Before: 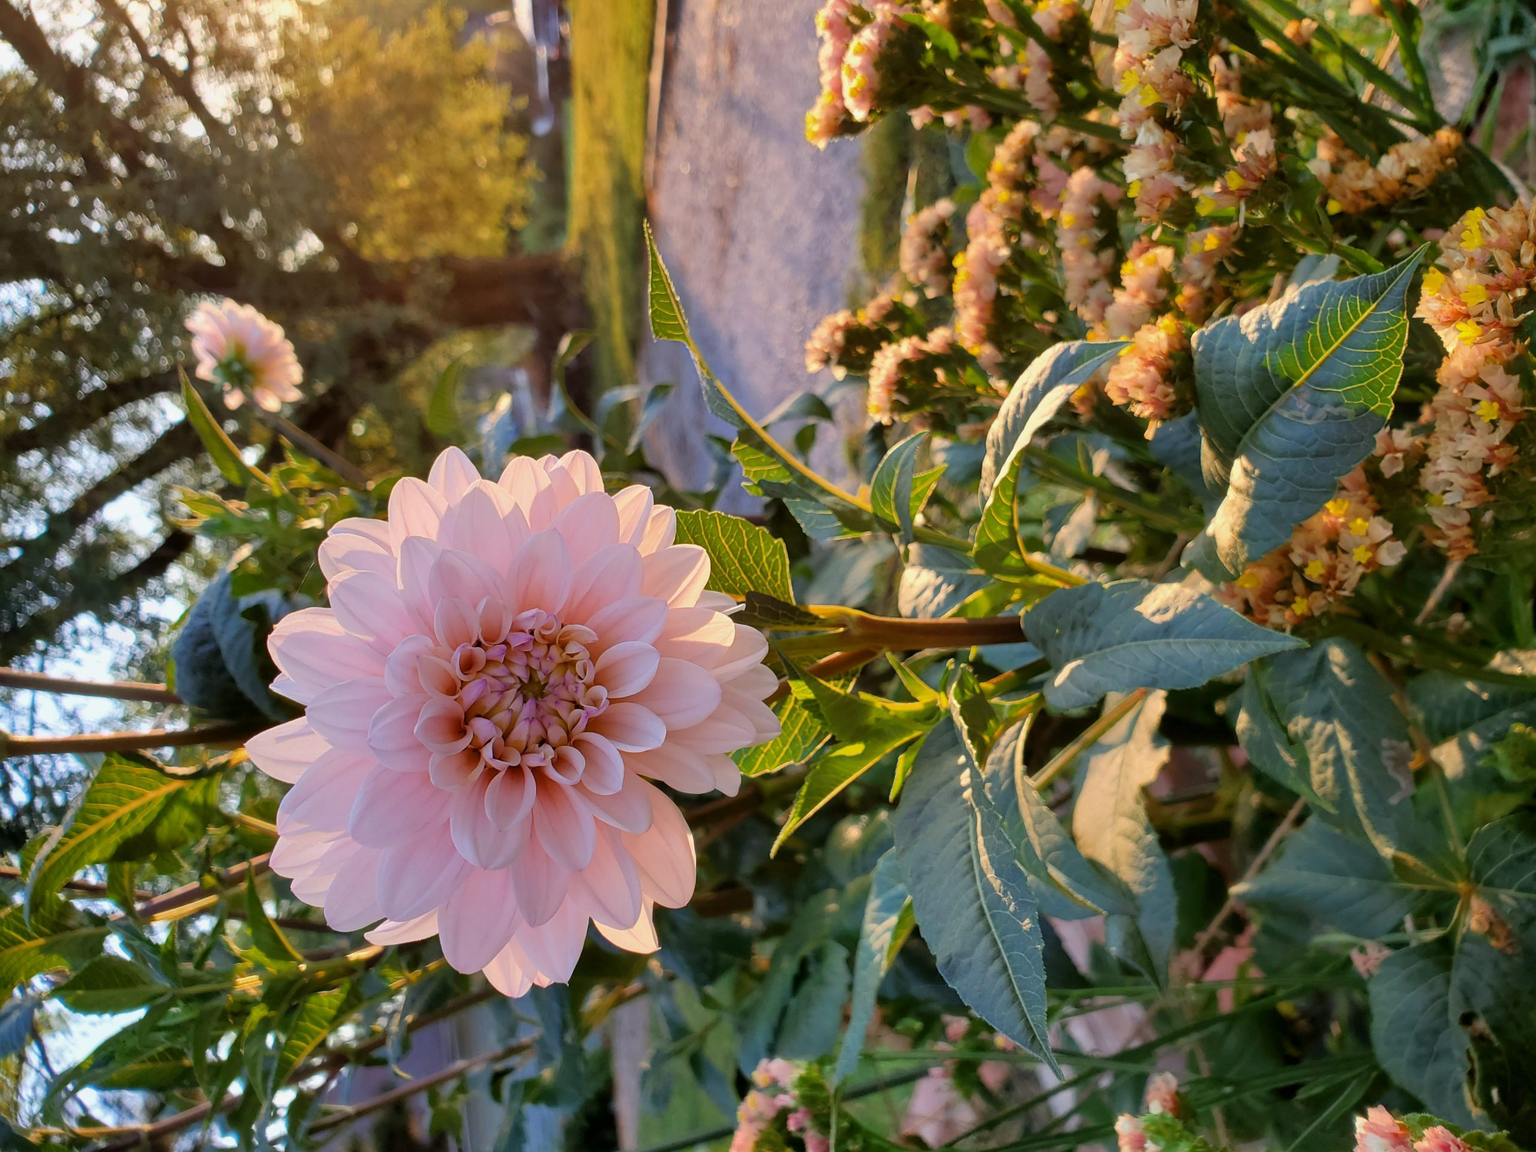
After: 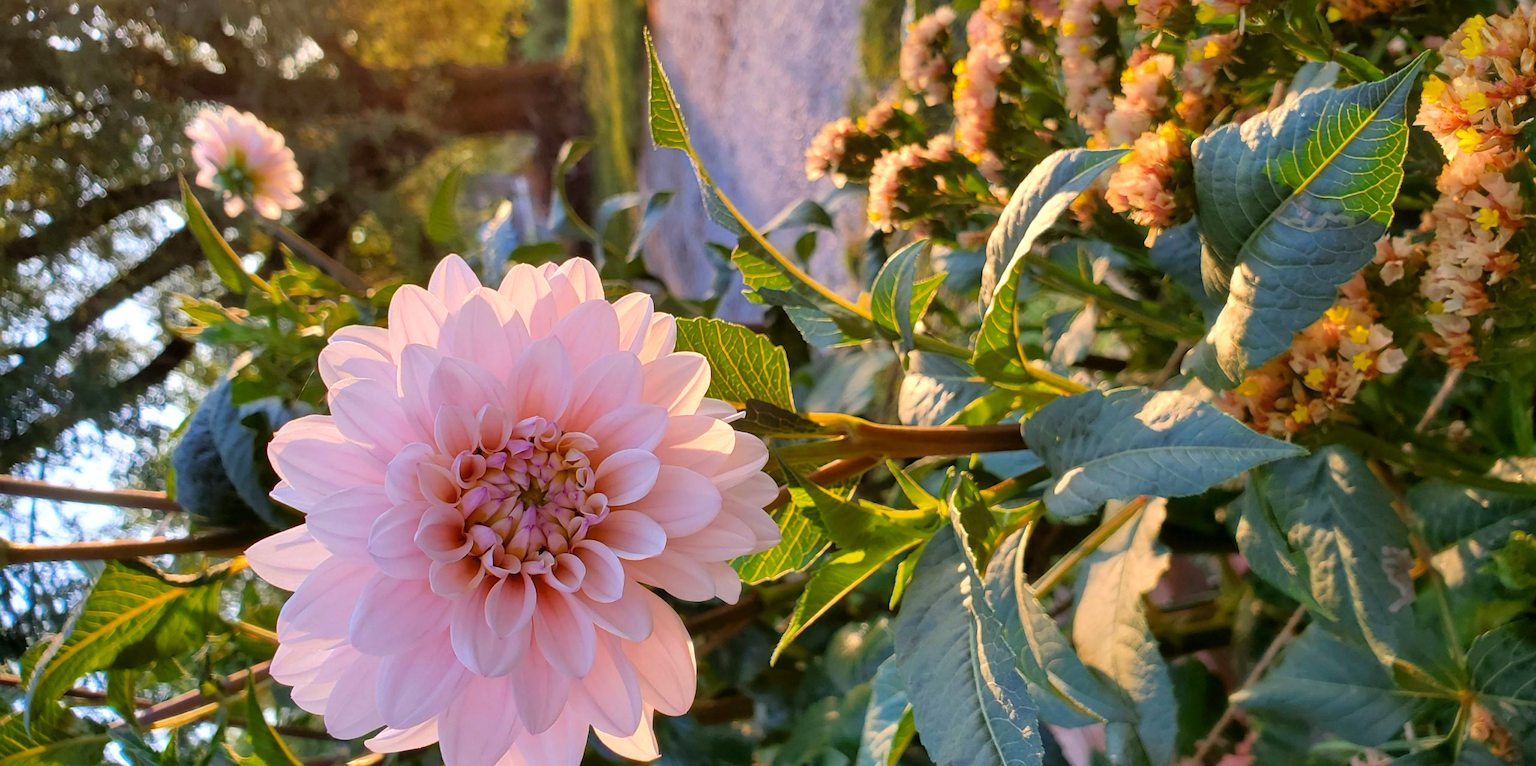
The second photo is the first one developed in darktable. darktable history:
crop: top 16.727%, bottom 16.727%
white balance: red 1.009, blue 1.027
contrast brightness saturation: saturation 0.1
exposure: exposure 0.2 EV, compensate highlight preservation false
